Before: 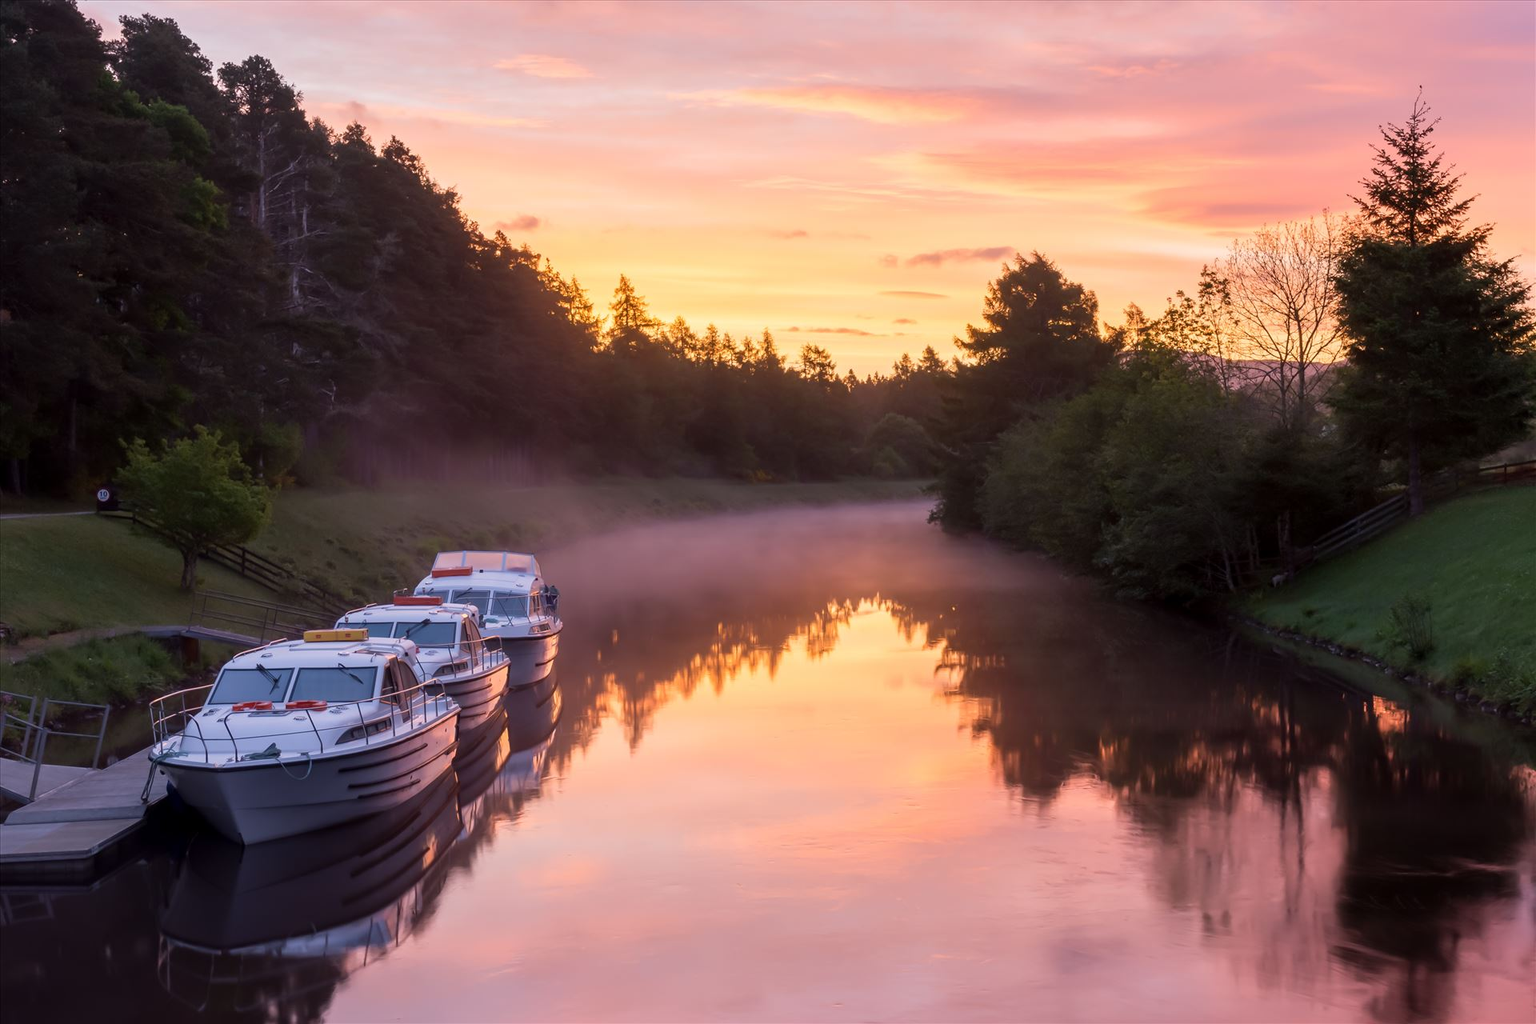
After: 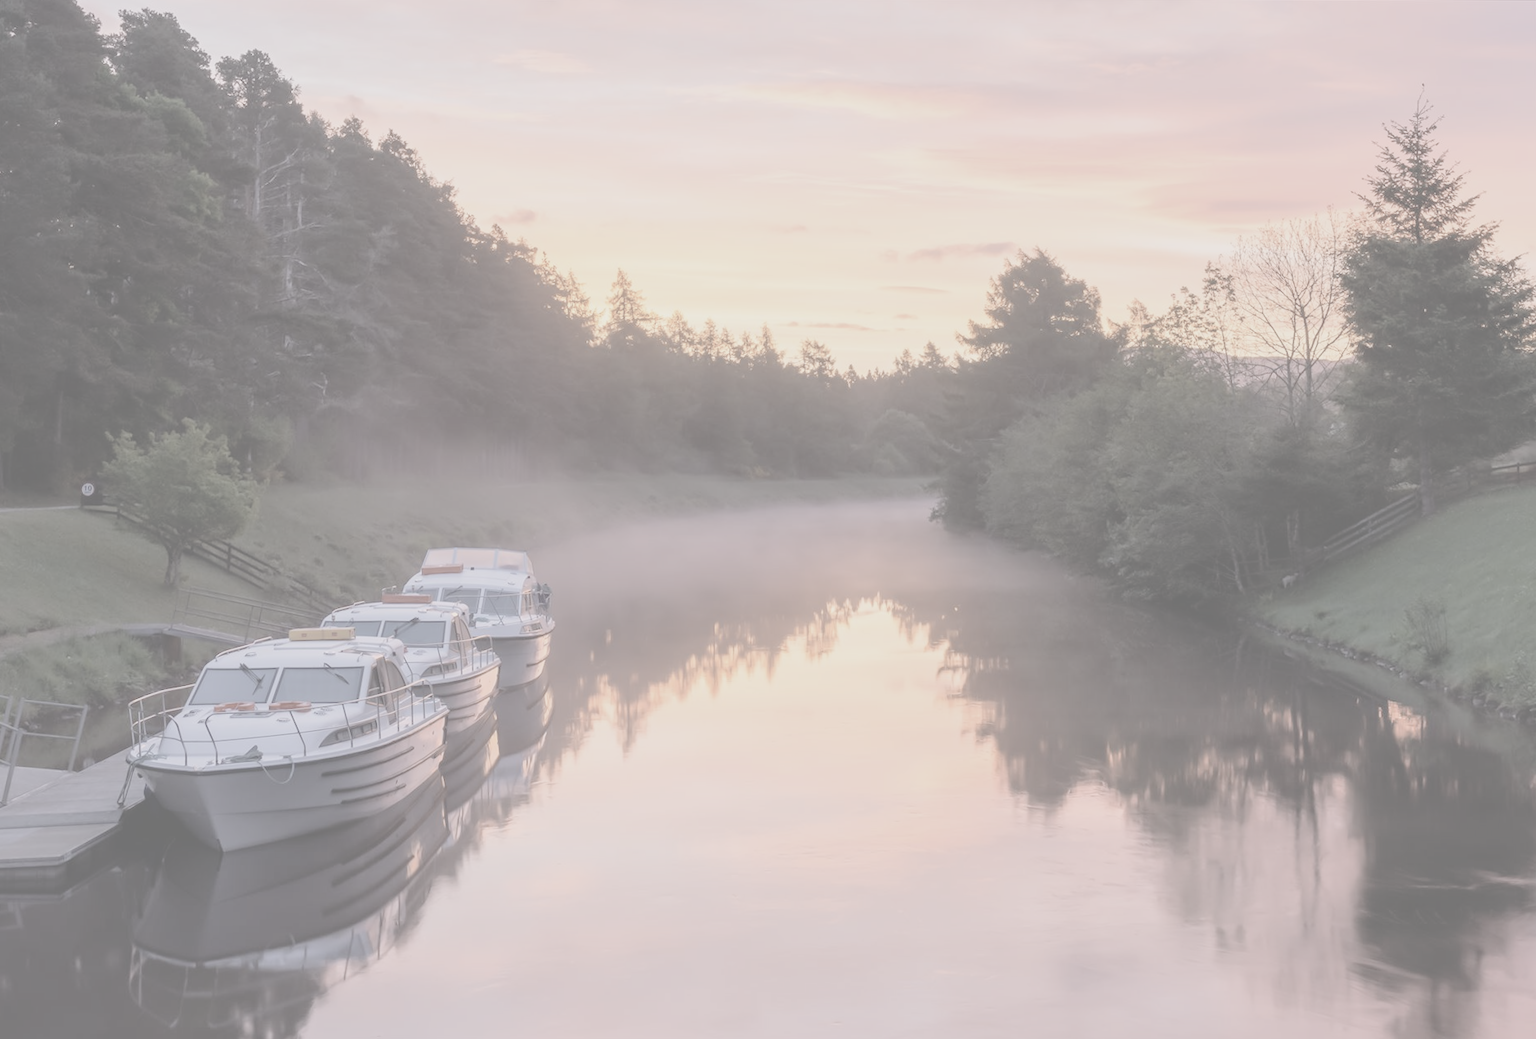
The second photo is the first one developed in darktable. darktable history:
contrast brightness saturation: contrast -0.32, brightness 0.75, saturation -0.78
rotate and perspective: rotation 0.226°, lens shift (vertical) -0.042, crop left 0.023, crop right 0.982, crop top 0.006, crop bottom 0.994
